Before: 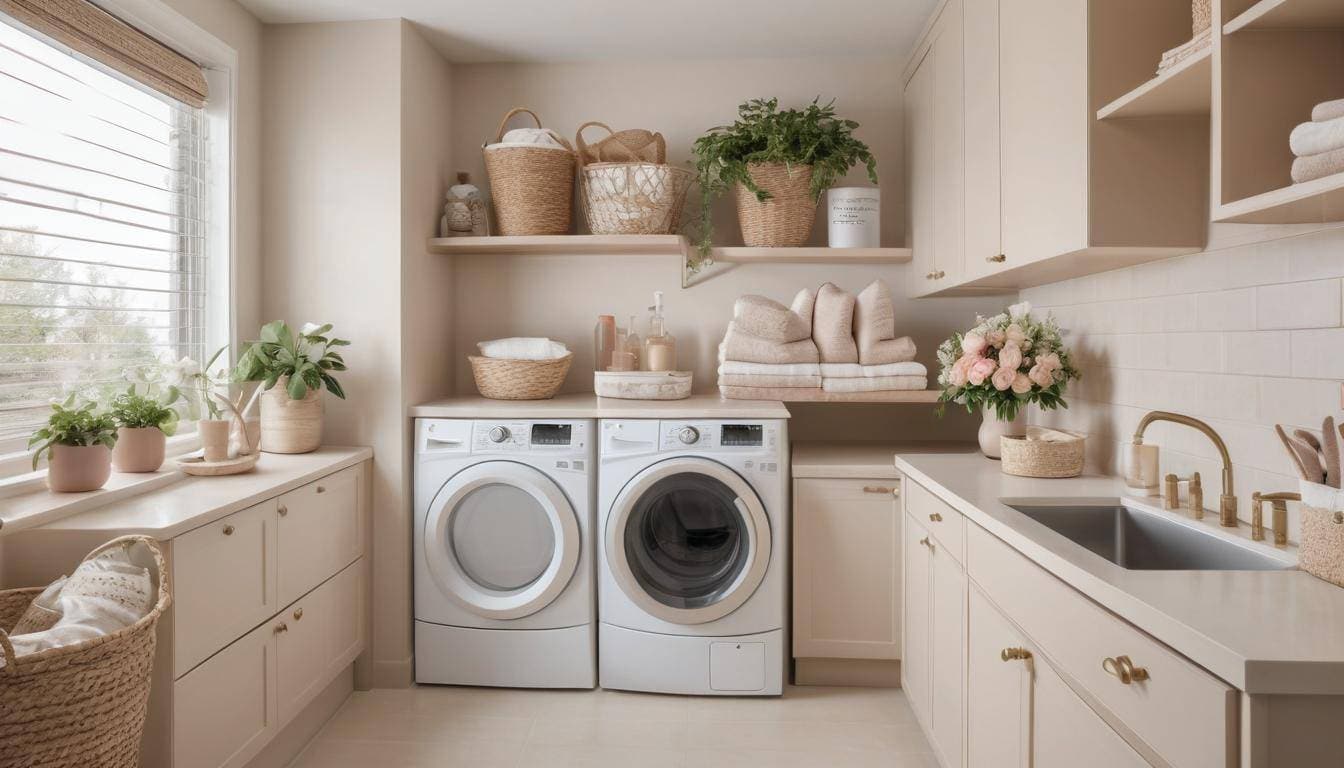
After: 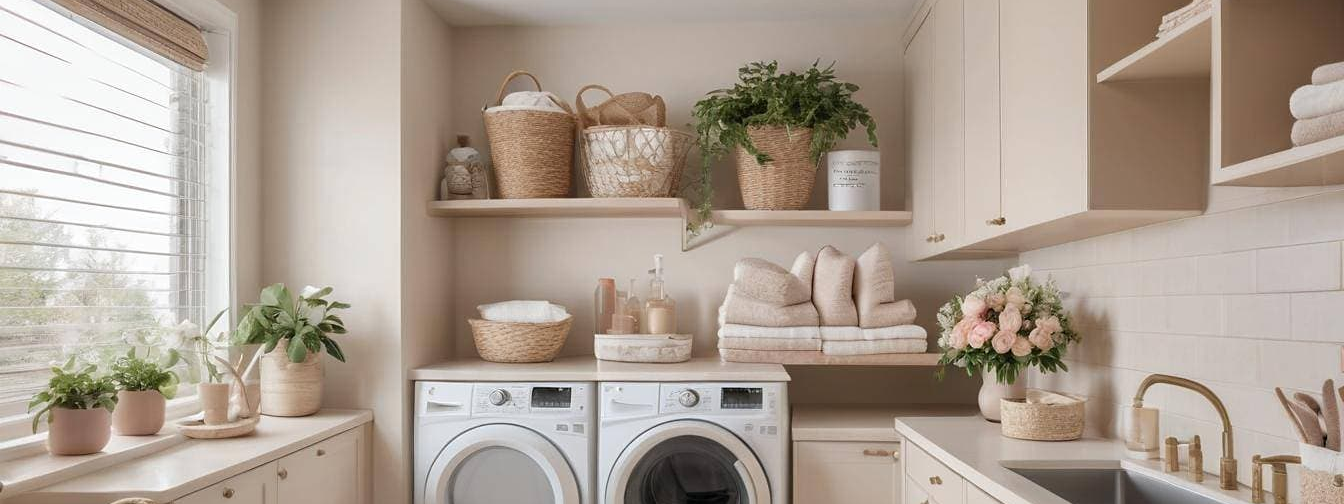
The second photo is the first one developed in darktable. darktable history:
sharpen: amount 0.2
crop and rotate: top 4.848%, bottom 29.503%
